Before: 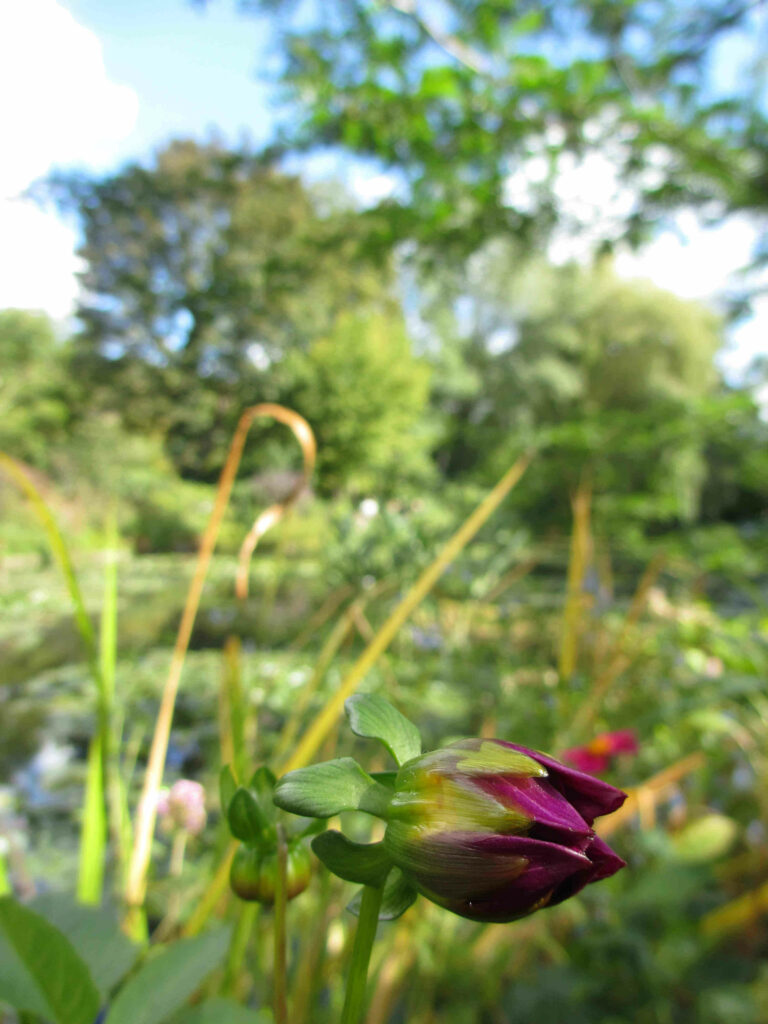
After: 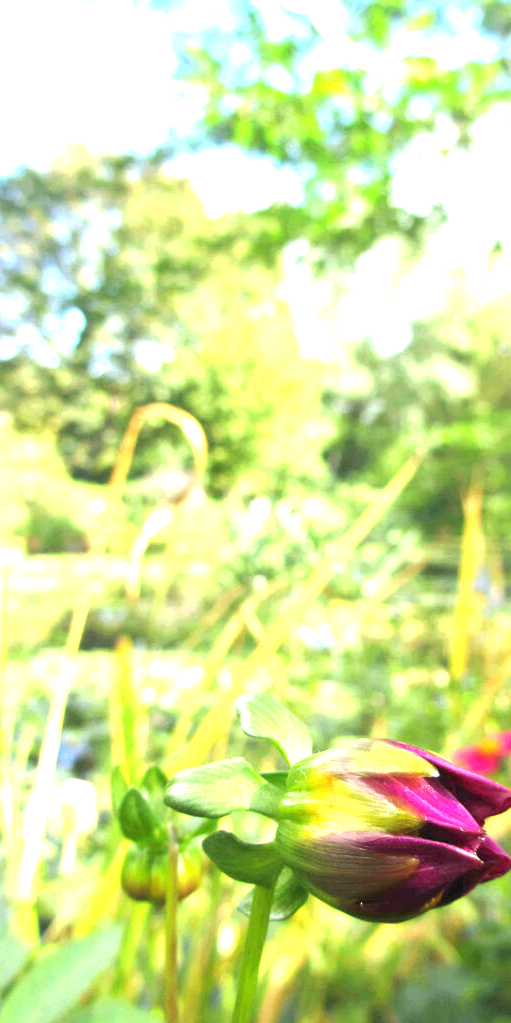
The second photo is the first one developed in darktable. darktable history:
crop and rotate: left 14.292%, right 19.041%
exposure: black level correction 0, exposure 1.9 EV, compensate highlight preservation false
